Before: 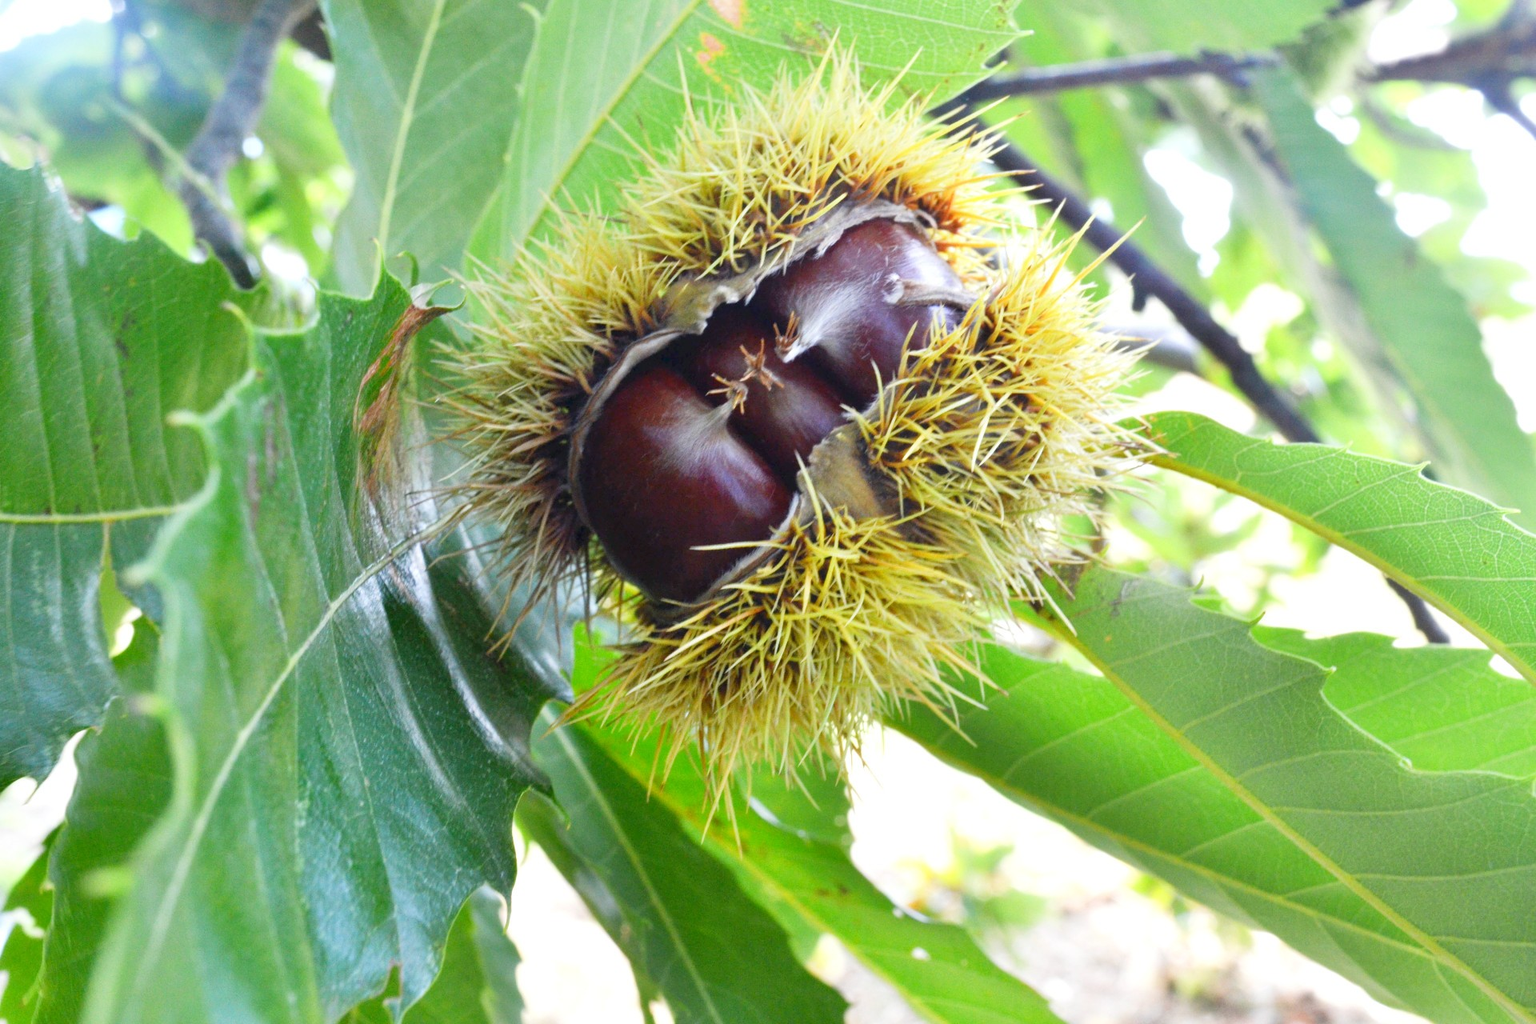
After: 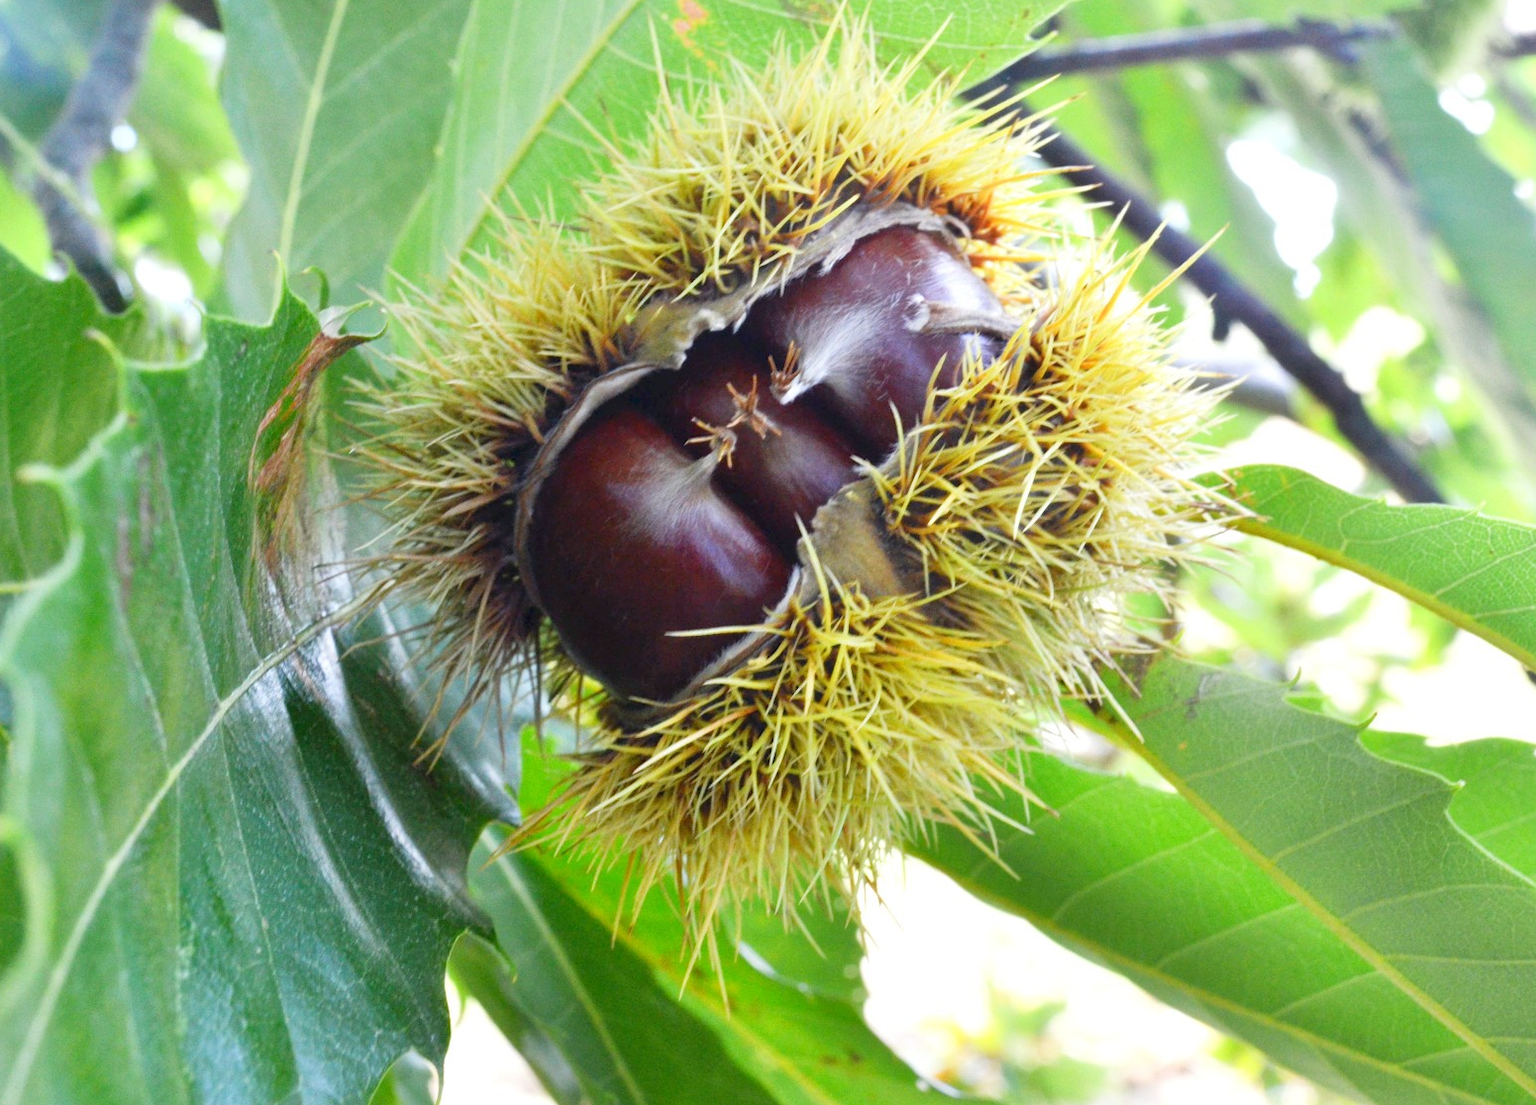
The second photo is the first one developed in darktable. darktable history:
crop: left 9.972%, top 3.557%, right 9.207%, bottom 9.249%
